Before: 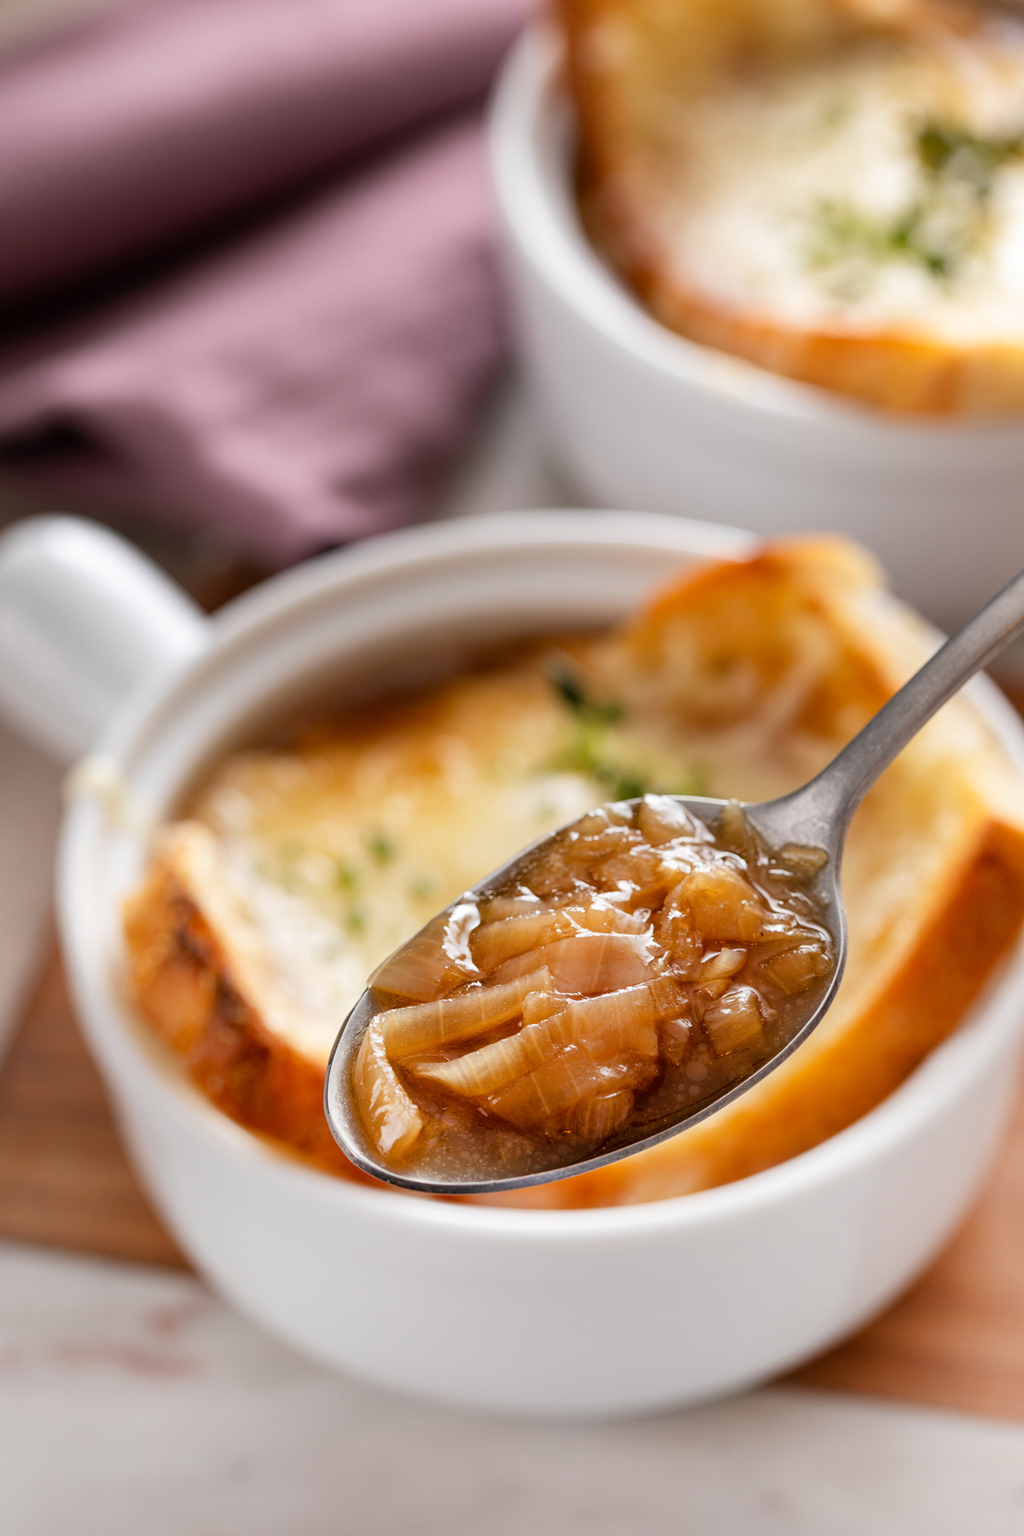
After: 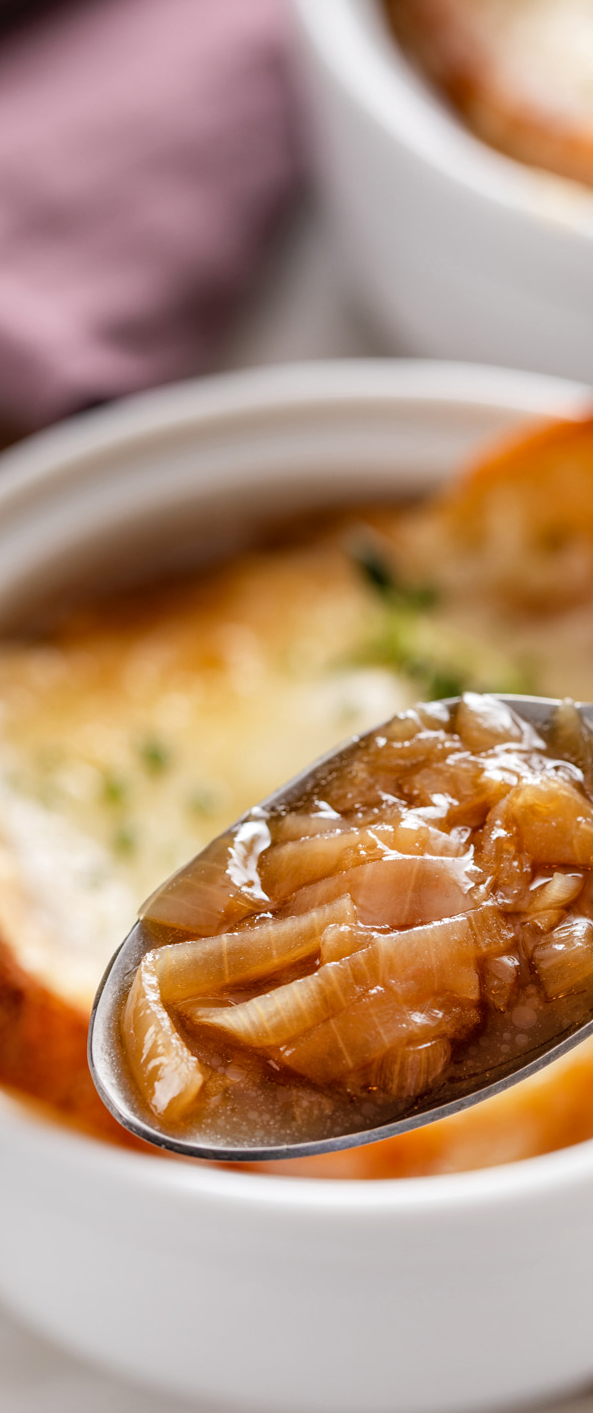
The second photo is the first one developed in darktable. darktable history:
local contrast: detail 115%
crop and rotate: angle 0.02°, left 24.353%, top 13.219%, right 26.156%, bottom 8.224%
